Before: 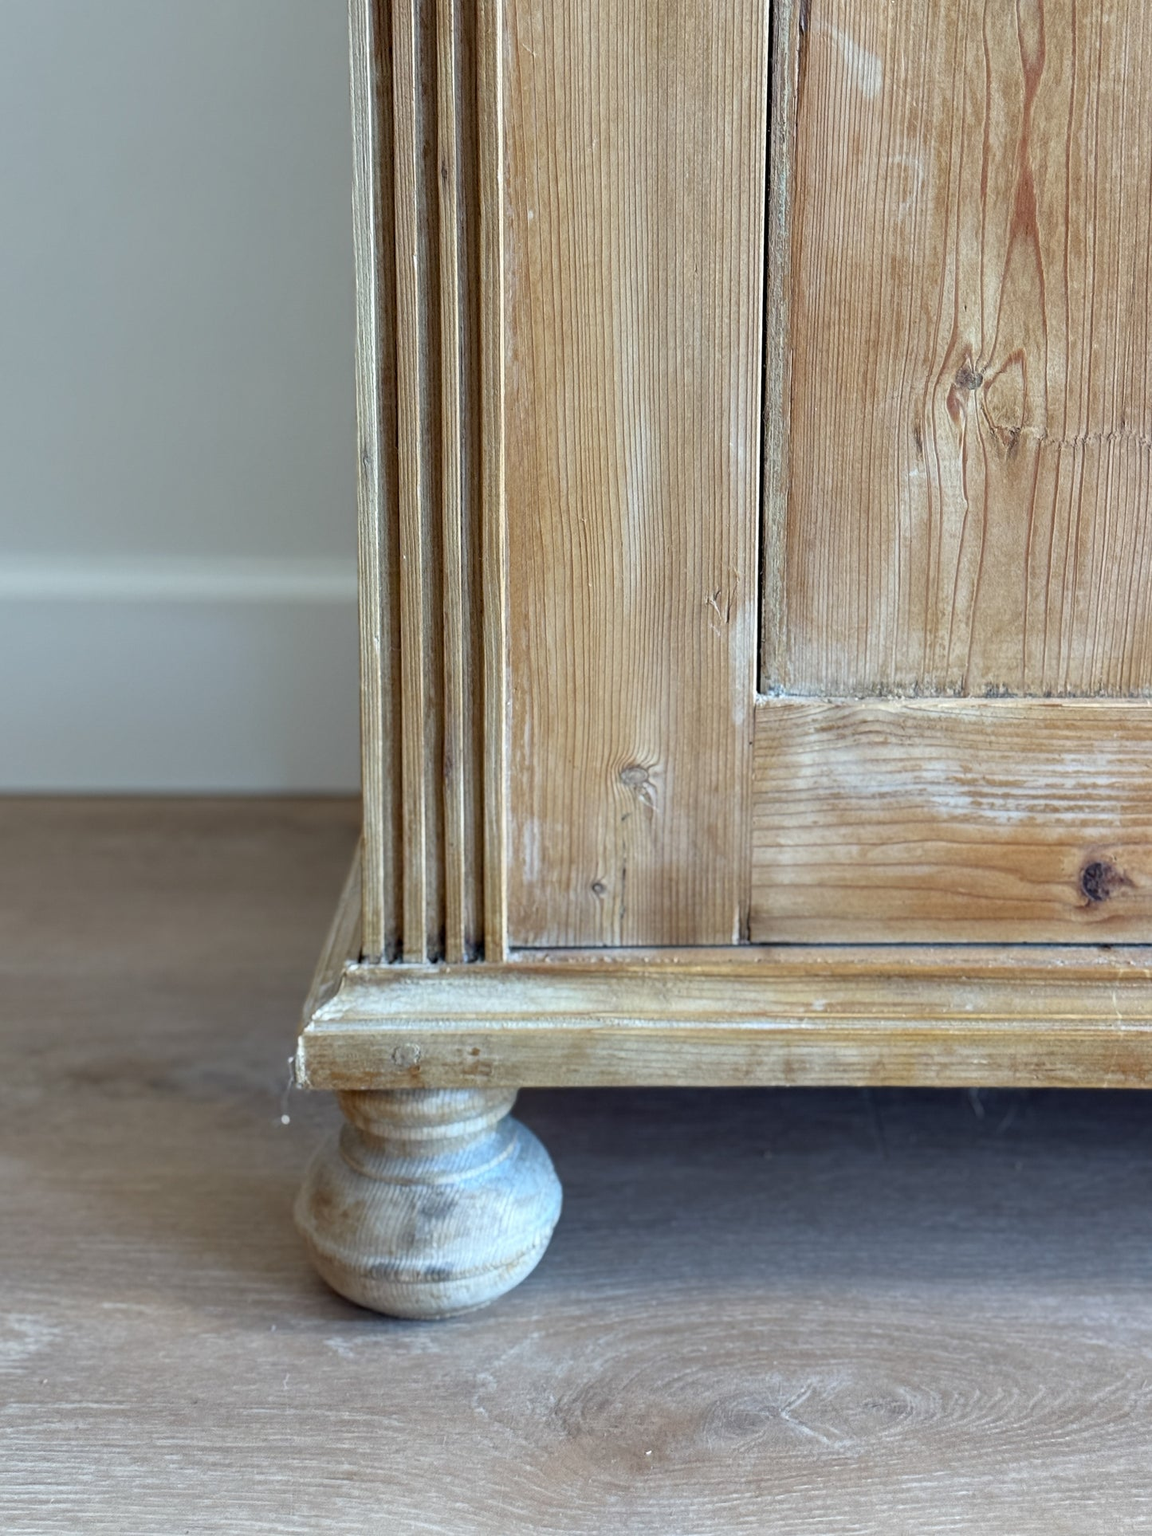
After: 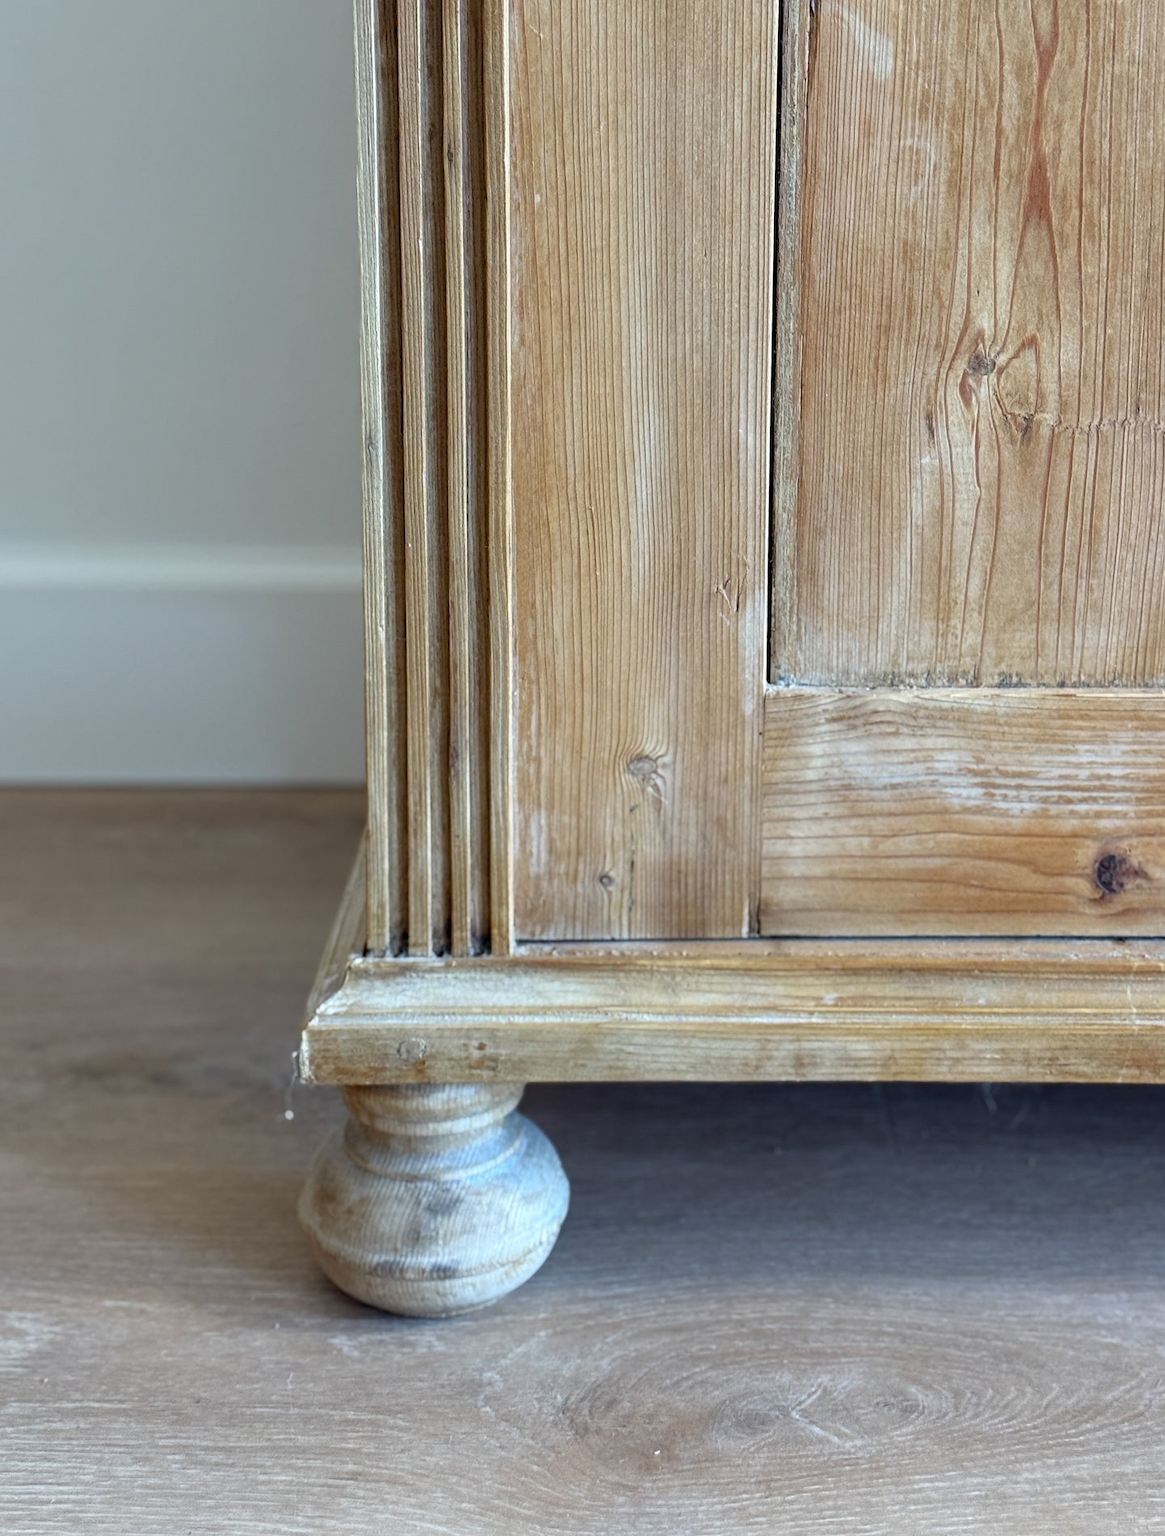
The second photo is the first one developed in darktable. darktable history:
crop: top 1.26%, right 0.094%
